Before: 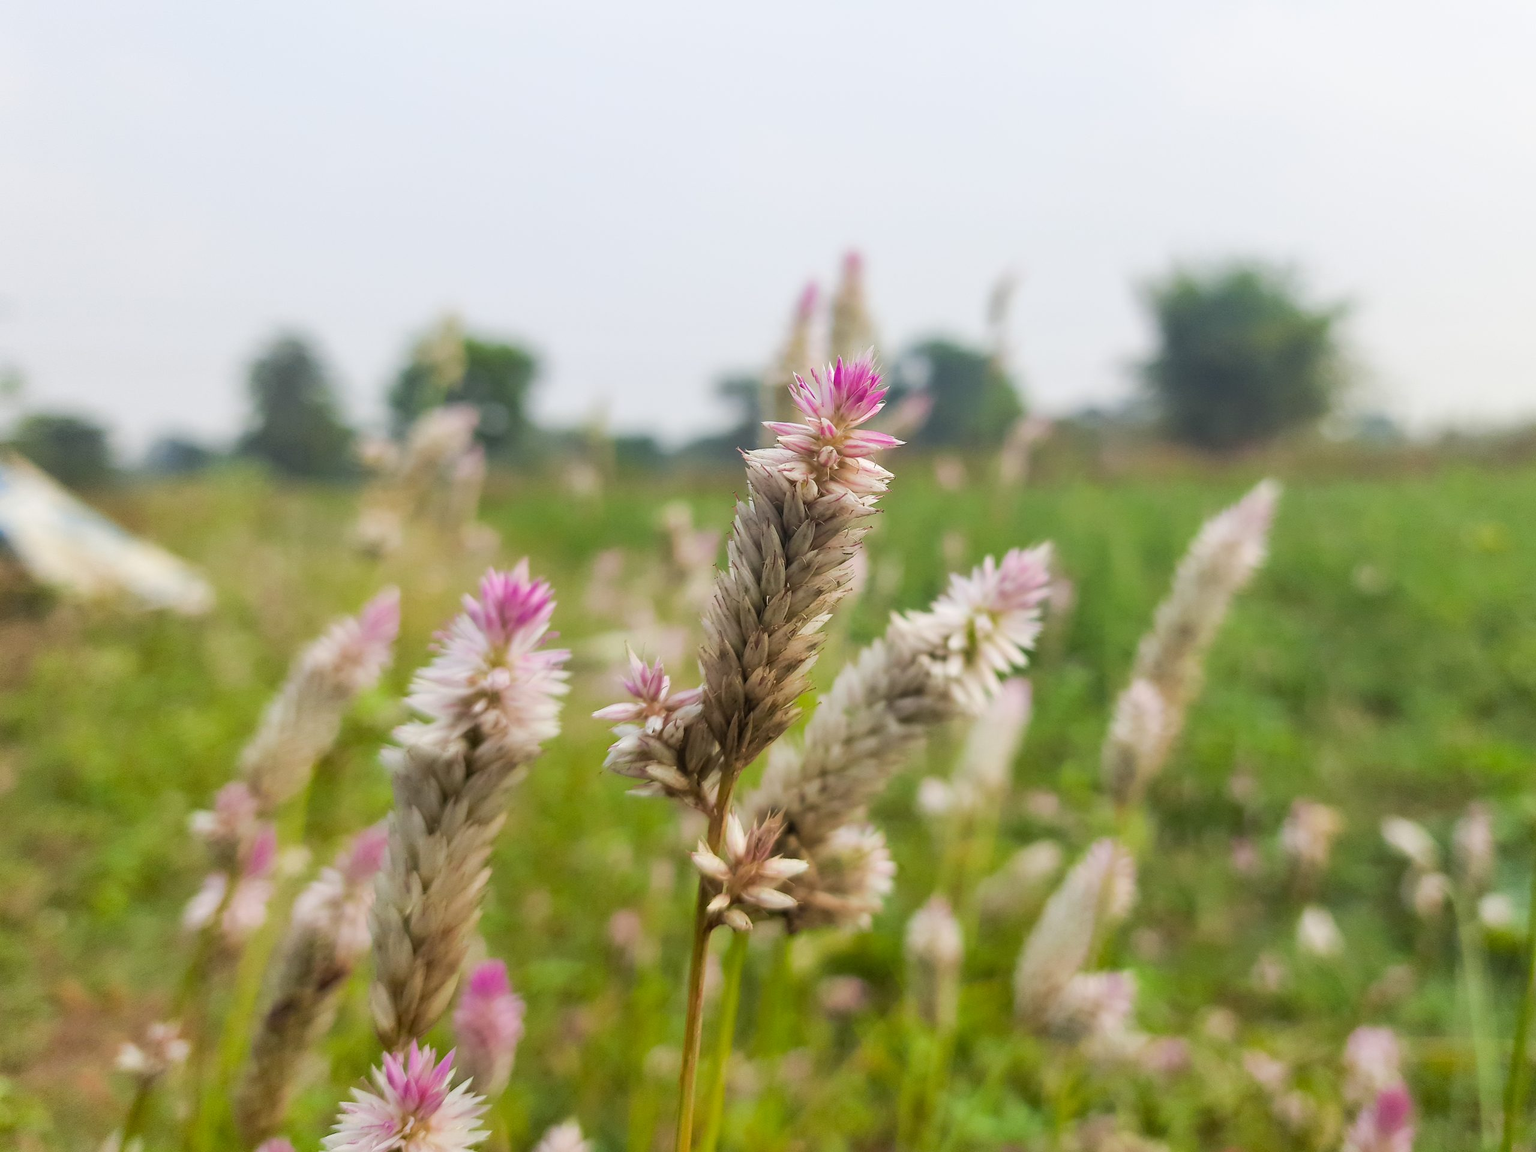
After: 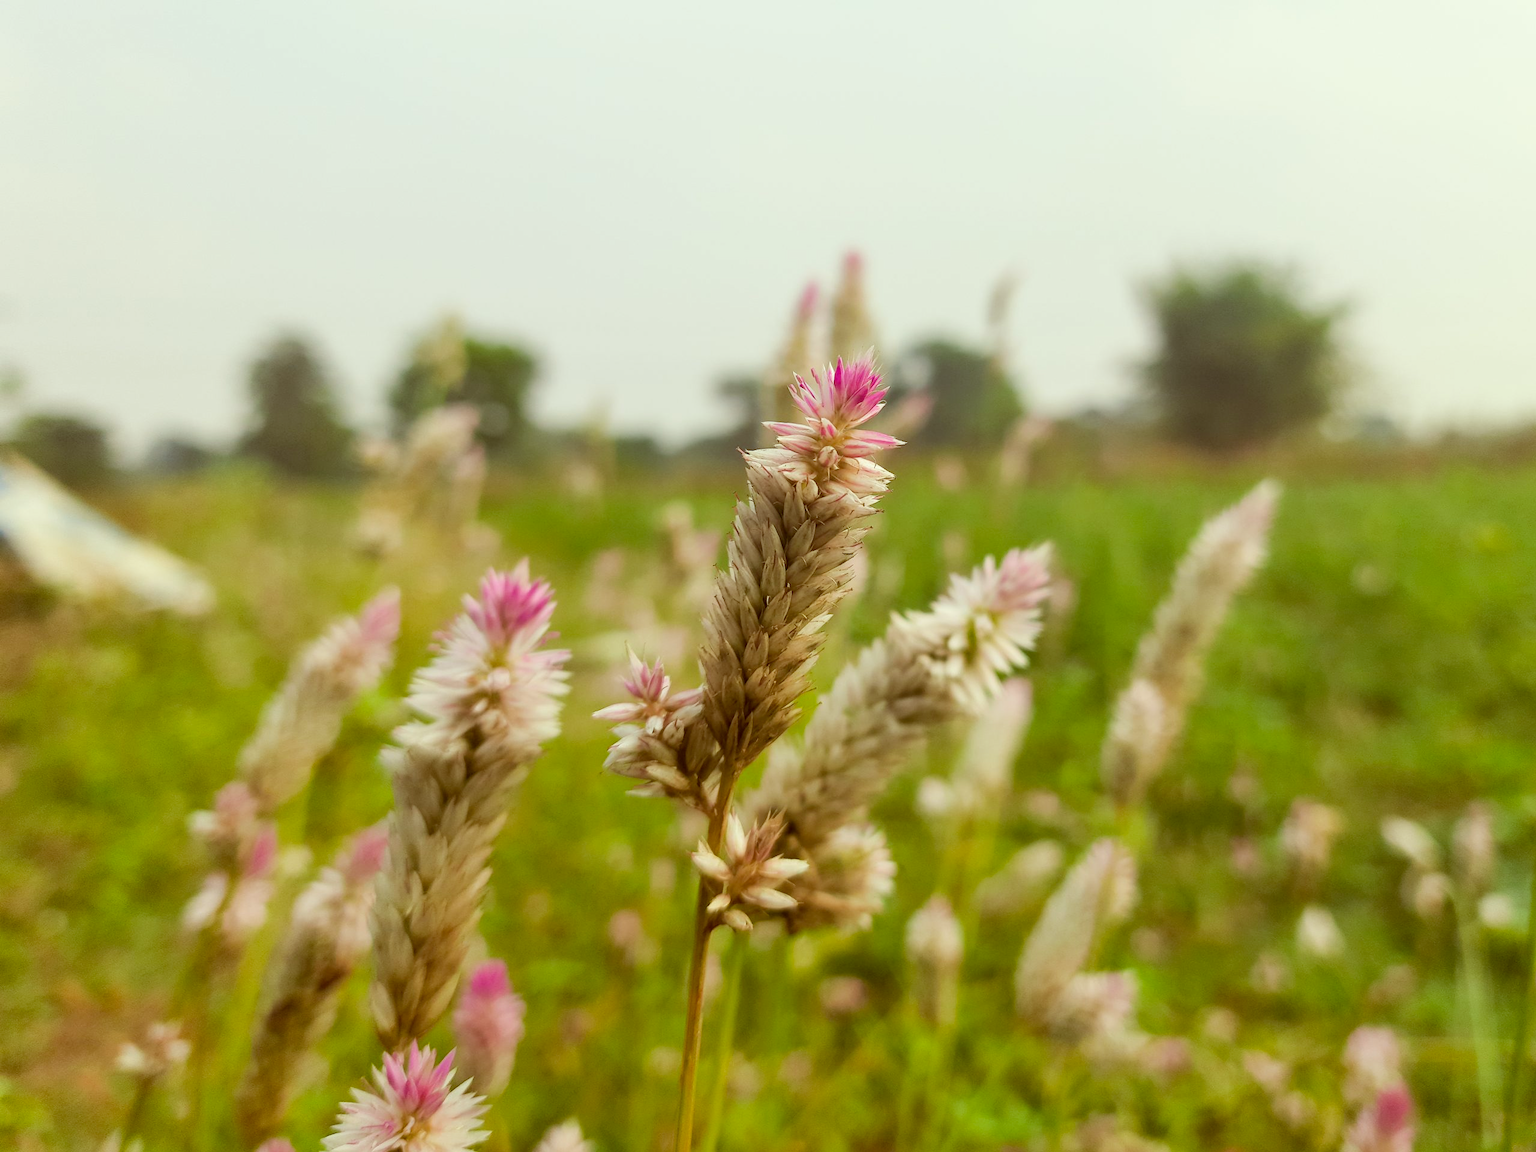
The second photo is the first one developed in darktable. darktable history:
color correction: highlights a* -6.22, highlights b* 9.1, shadows a* 10.91, shadows b* 23.17
